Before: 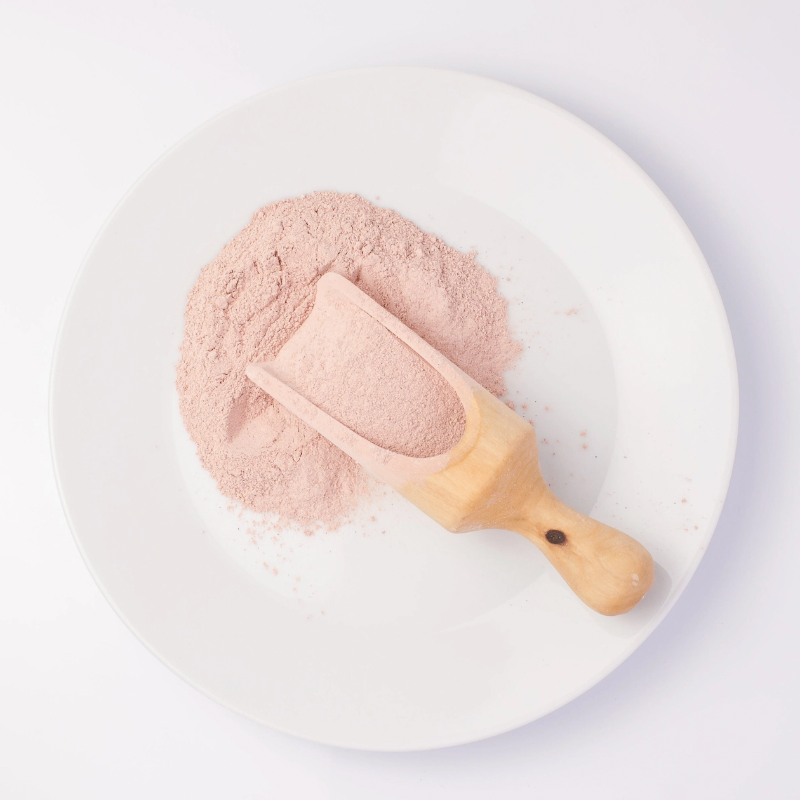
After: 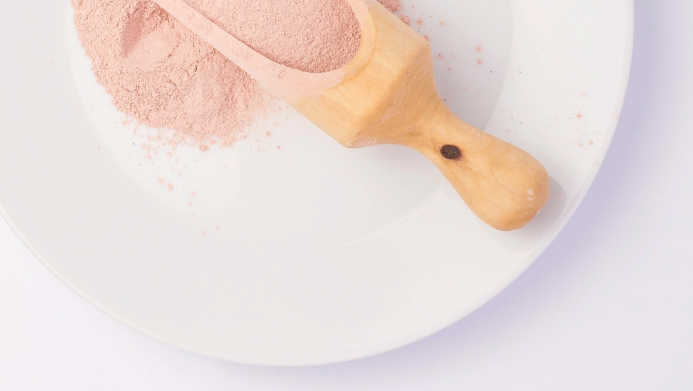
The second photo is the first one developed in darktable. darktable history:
velvia: on, module defaults
crop and rotate: left 13.306%, top 48.129%, bottom 2.928%
